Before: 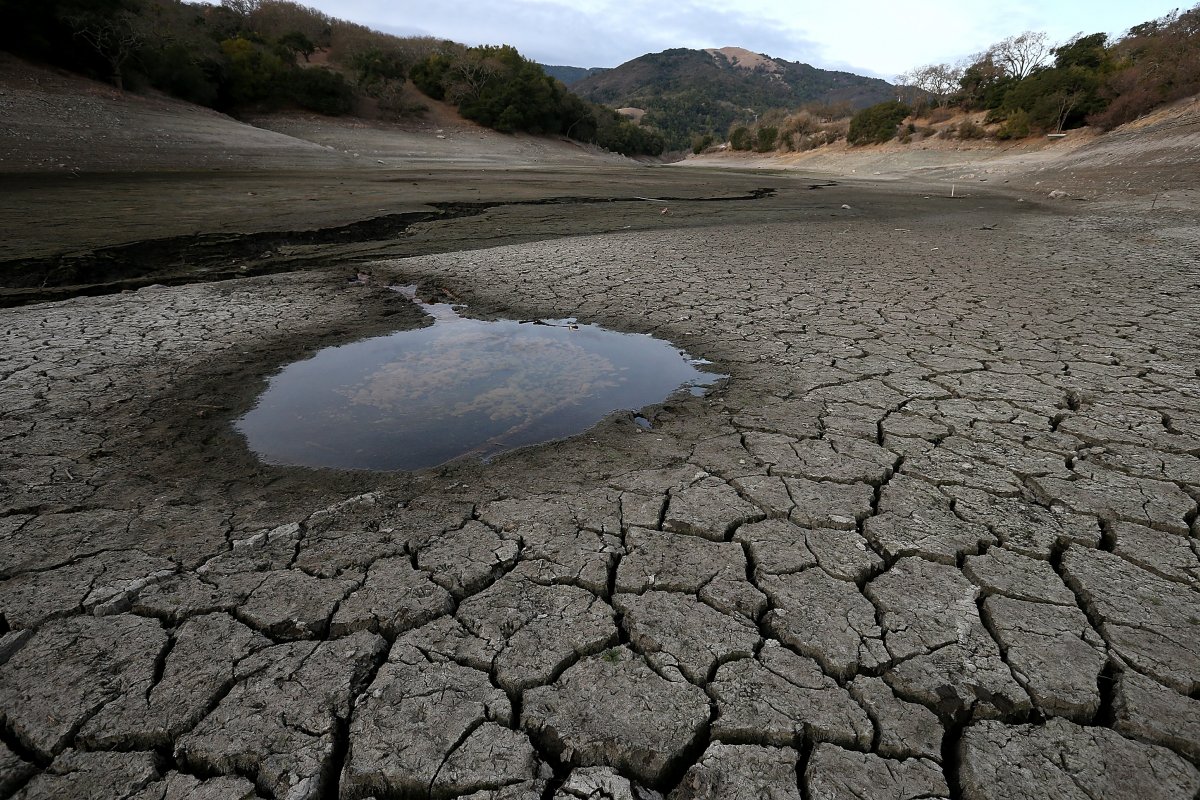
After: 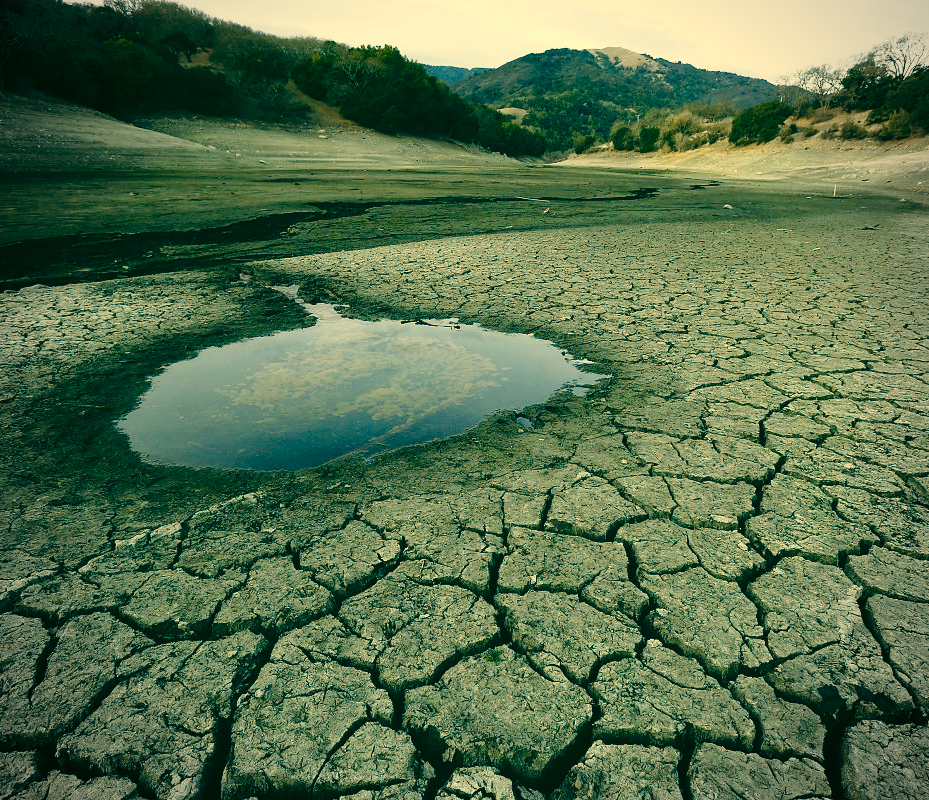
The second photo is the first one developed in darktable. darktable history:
color correction: highlights a* 1.83, highlights b* 34.02, shadows a* -36.68, shadows b* -5.48
vignetting: fall-off radius 60.92%
crop: left 9.88%, right 12.664%
base curve: curves: ch0 [(0, 0) (0.028, 0.03) (0.121, 0.232) (0.46, 0.748) (0.859, 0.968) (1, 1)], preserve colors none
